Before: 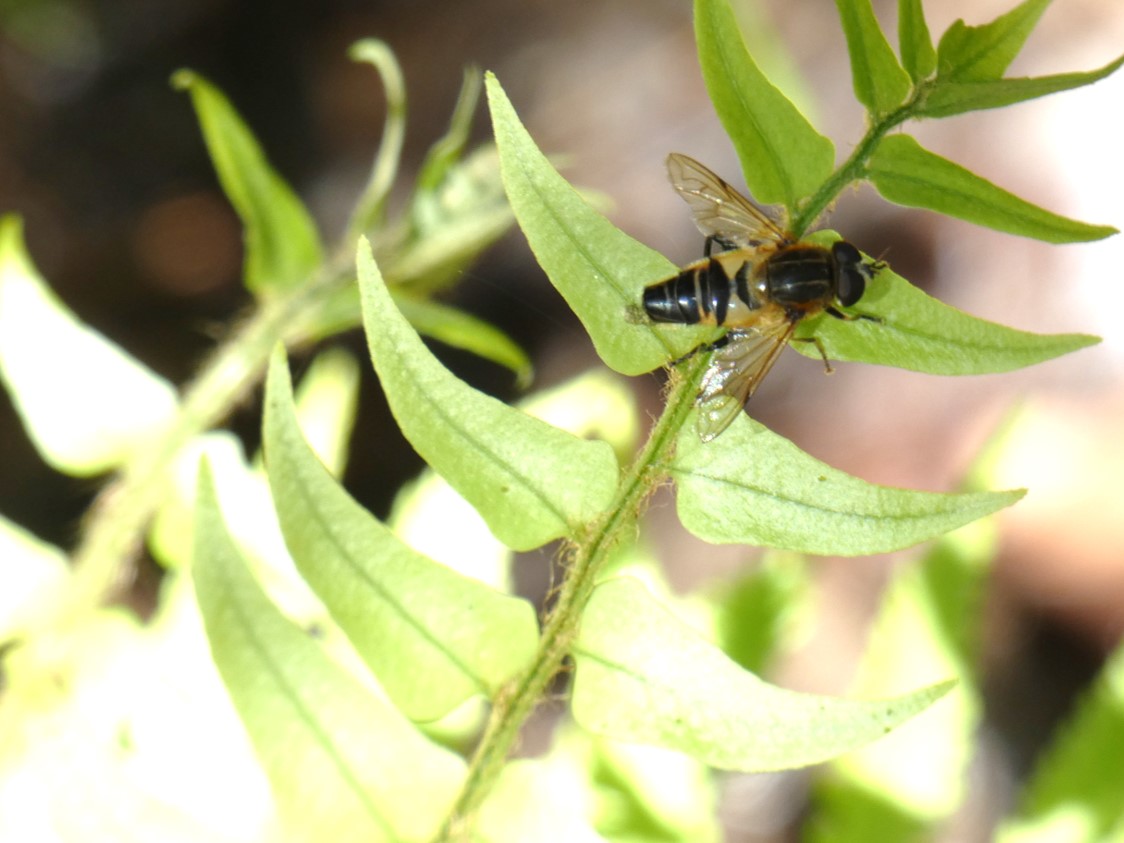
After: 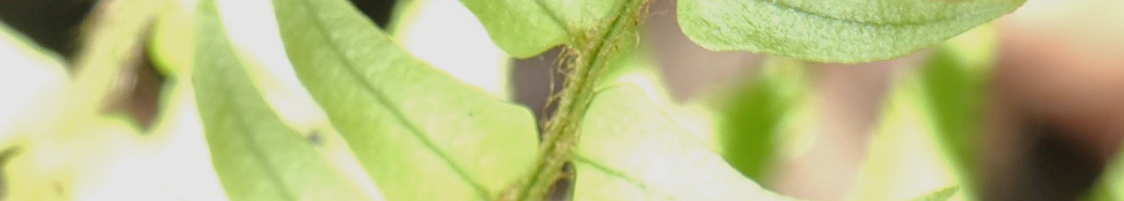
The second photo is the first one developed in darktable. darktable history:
sharpen: on, module defaults
tone equalizer: -8 EV 0.272 EV, -7 EV 0.397 EV, -6 EV 0.395 EV, -5 EV 0.26 EV, -3 EV -0.254 EV, -2 EV -0.425 EV, -1 EV -0.398 EV, +0 EV -0.249 EV, edges refinement/feathering 500, mask exposure compensation -1.57 EV, preserve details no
crop and rotate: top 58.534%, bottom 17.558%
